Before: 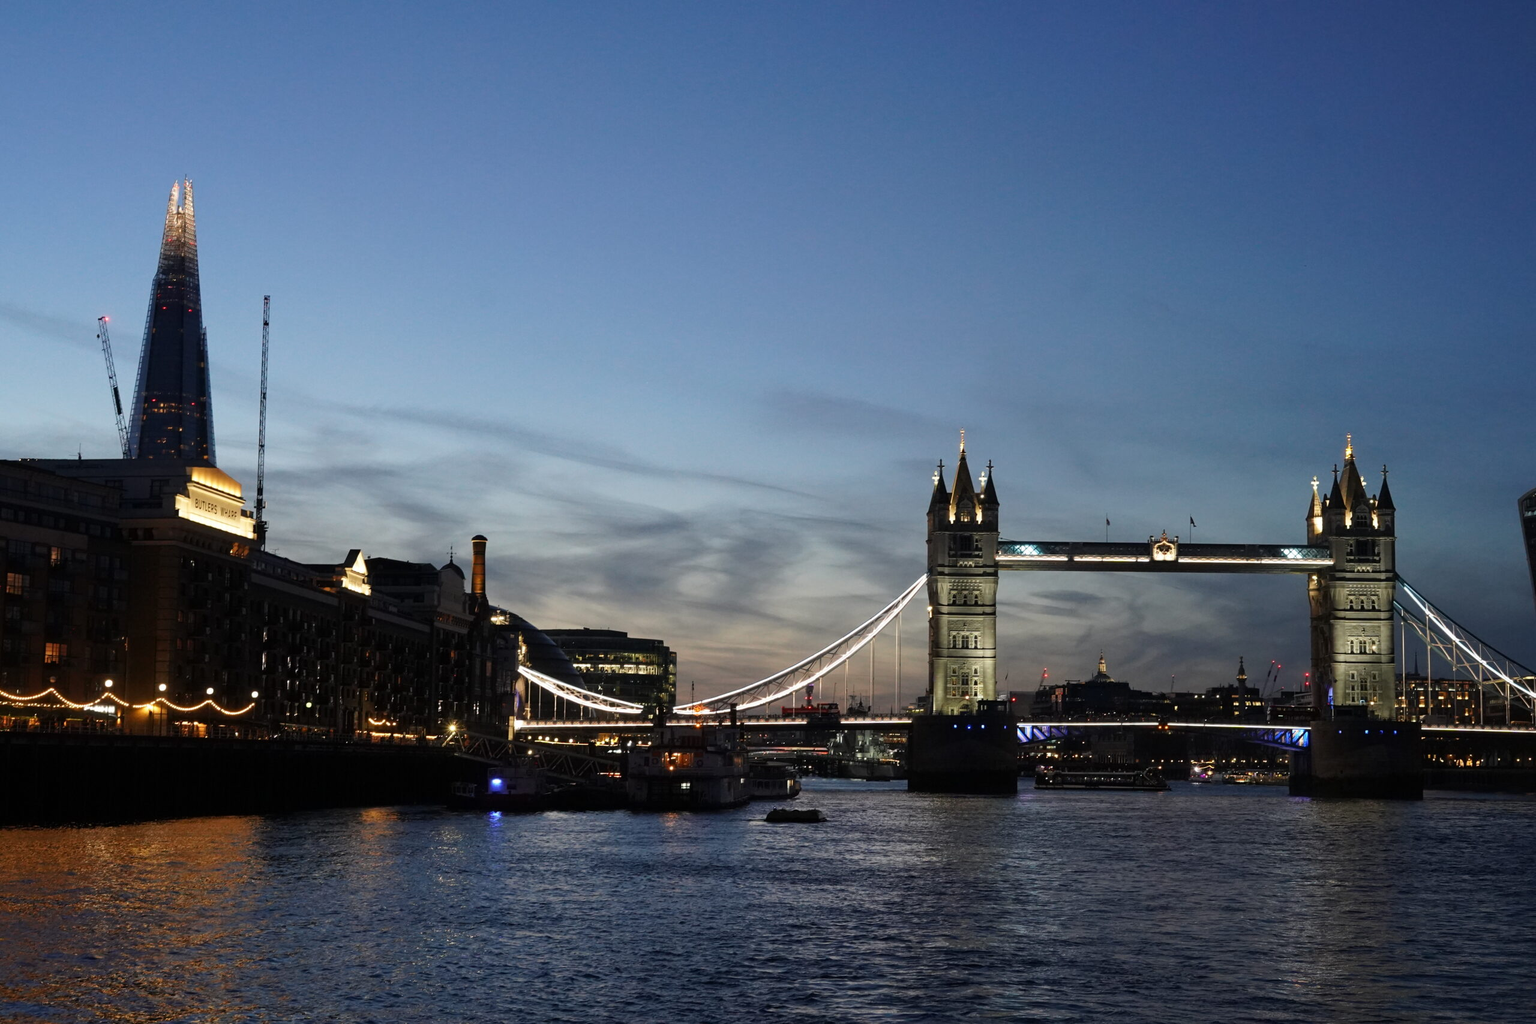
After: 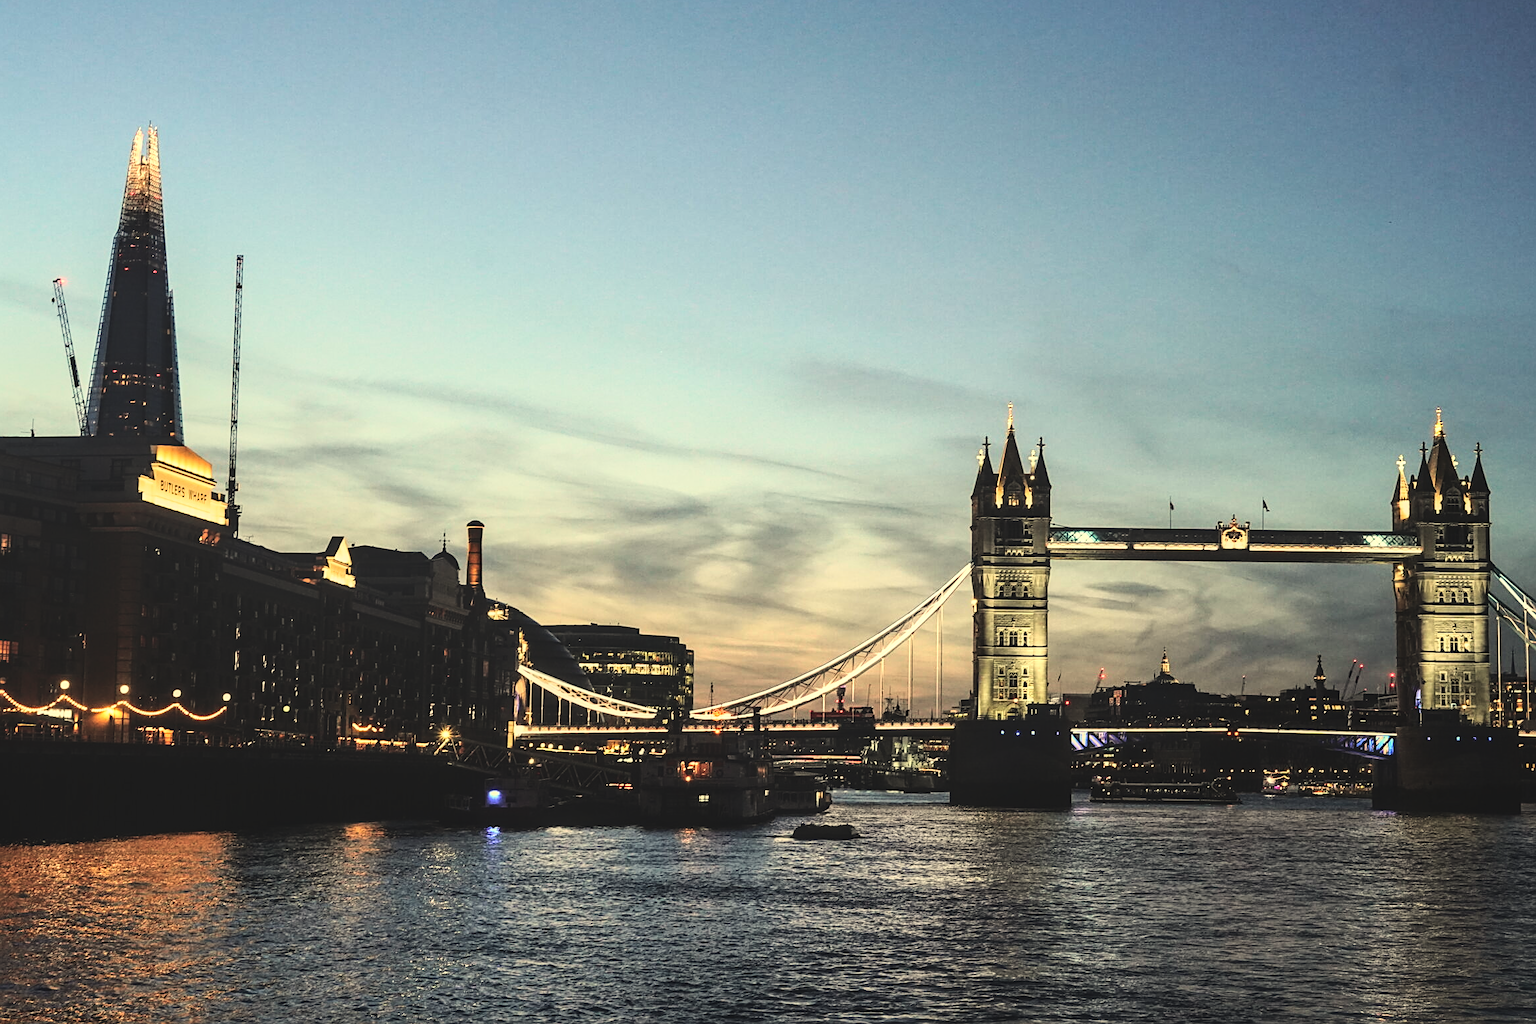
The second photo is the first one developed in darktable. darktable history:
base curve: curves: ch0 [(0, 0) (0.028, 0.03) (0.121, 0.232) (0.46, 0.748) (0.859, 0.968) (1, 1)]
crop: left 3.305%, top 6.436%, right 6.389%, bottom 3.258%
sharpen: on, module defaults
exposure: black level correction -0.015, compensate highlight preservation false
white balance: red 1.08, blue 0.791
tone equalizer: -8 EV -0.417 EV, -7 EV -0.389 EV, -6 EV -0.333 EV, -5 EV -0.222 EV, -3 EV 0.222 EV, -2 EV 0.333 EV, -1 EV 0.389 EV, +0 EV 0.417 EV, edges refinement/feathering 500, mask exposure compensation -1.57 EV, preserve details no
local contrast: on, module defaults
